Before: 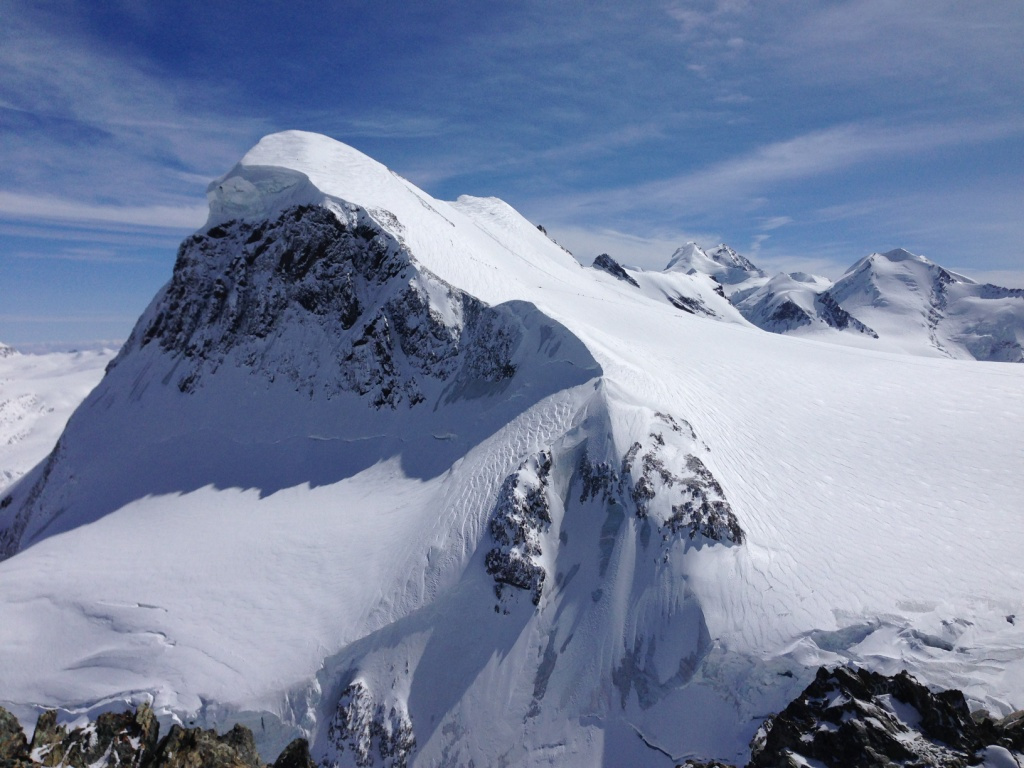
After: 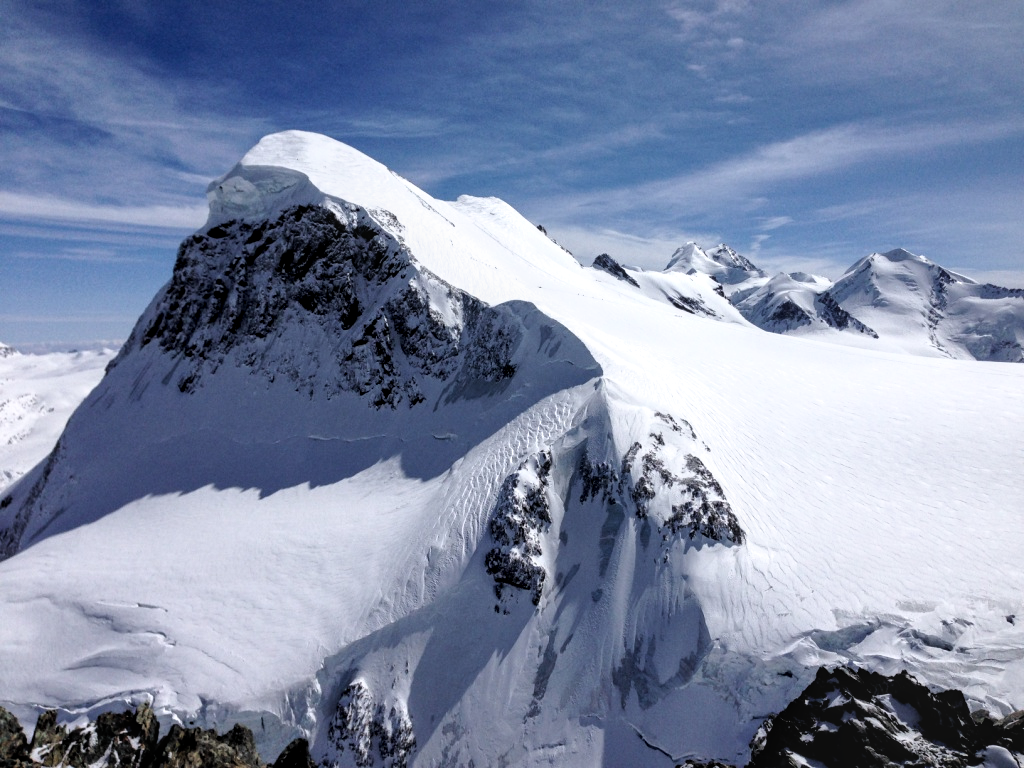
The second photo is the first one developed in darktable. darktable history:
local contrast: on, module defaults
filmic rgb: black relative exposure -8.2 EV, white relative exposure 2.2 EV, target white luminance 99.989%, hardness 7.08, latitude 74.5%, contrast 1.316, highlights saturation mix -2.12%, shadows ↔ highlights balance 30.11%
